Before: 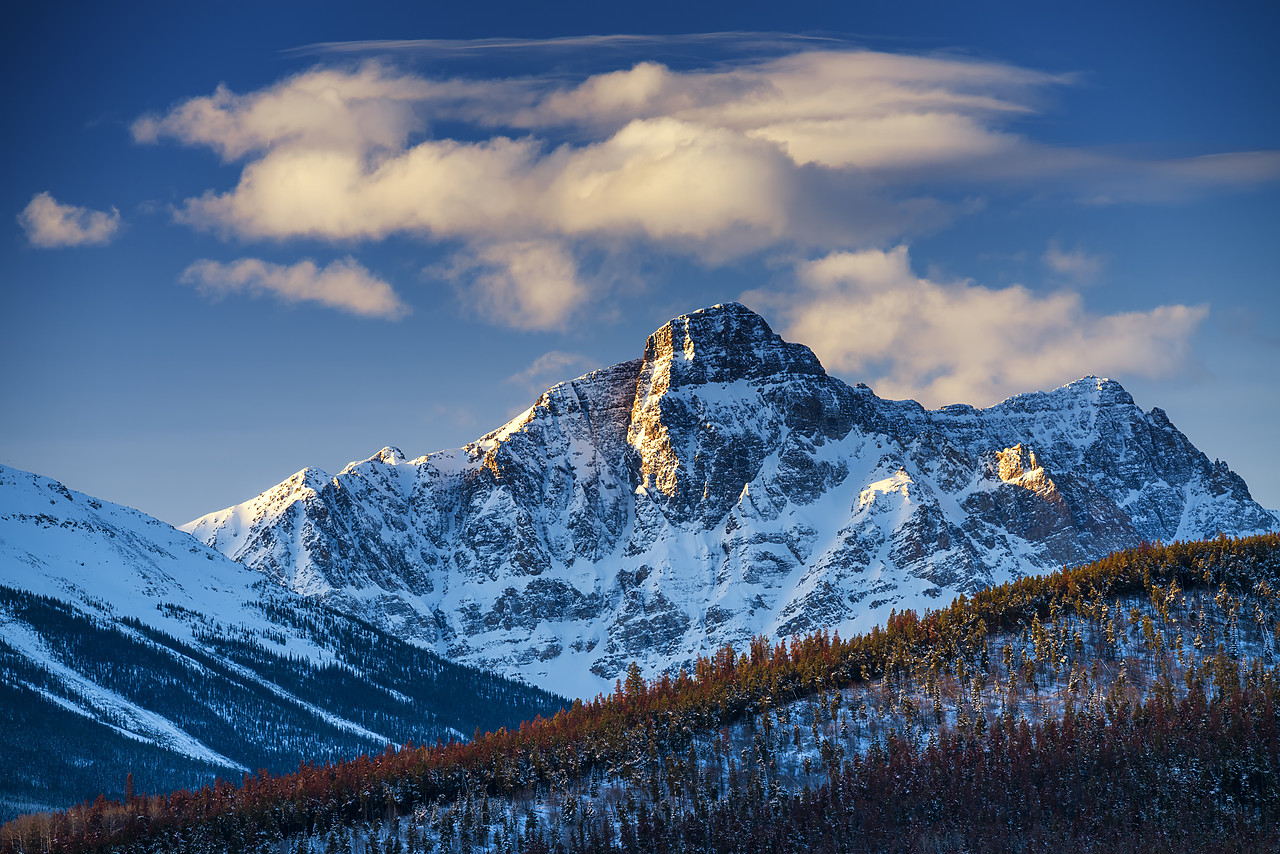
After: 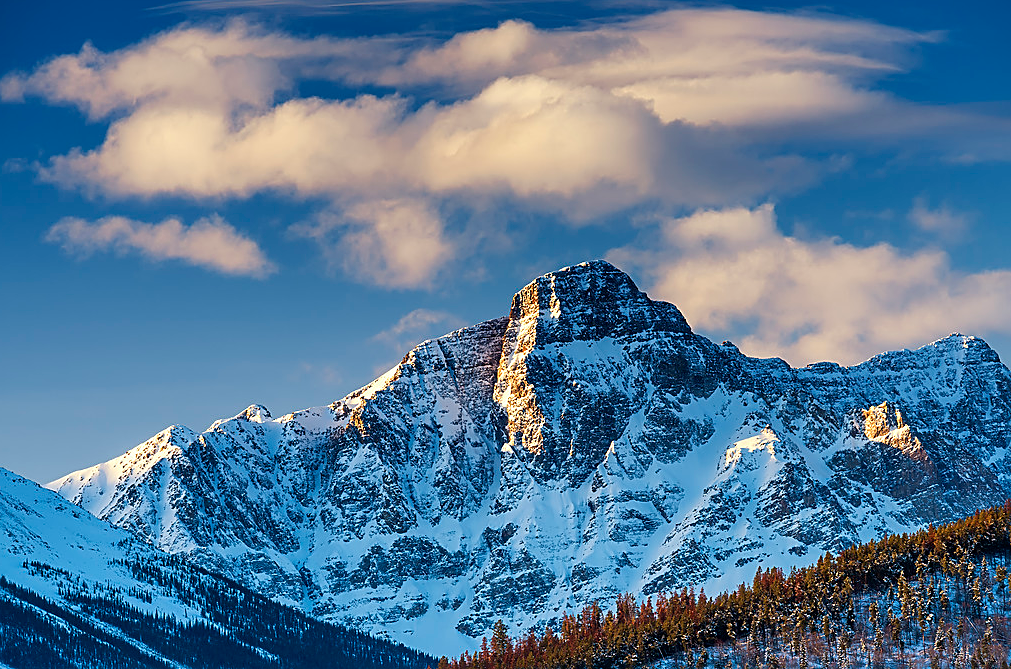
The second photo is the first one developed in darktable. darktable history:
crop and rotate: left 10.497%, top 5.117%, right 10.461%, bottom 16.482%
sharpen: on, module defaults
